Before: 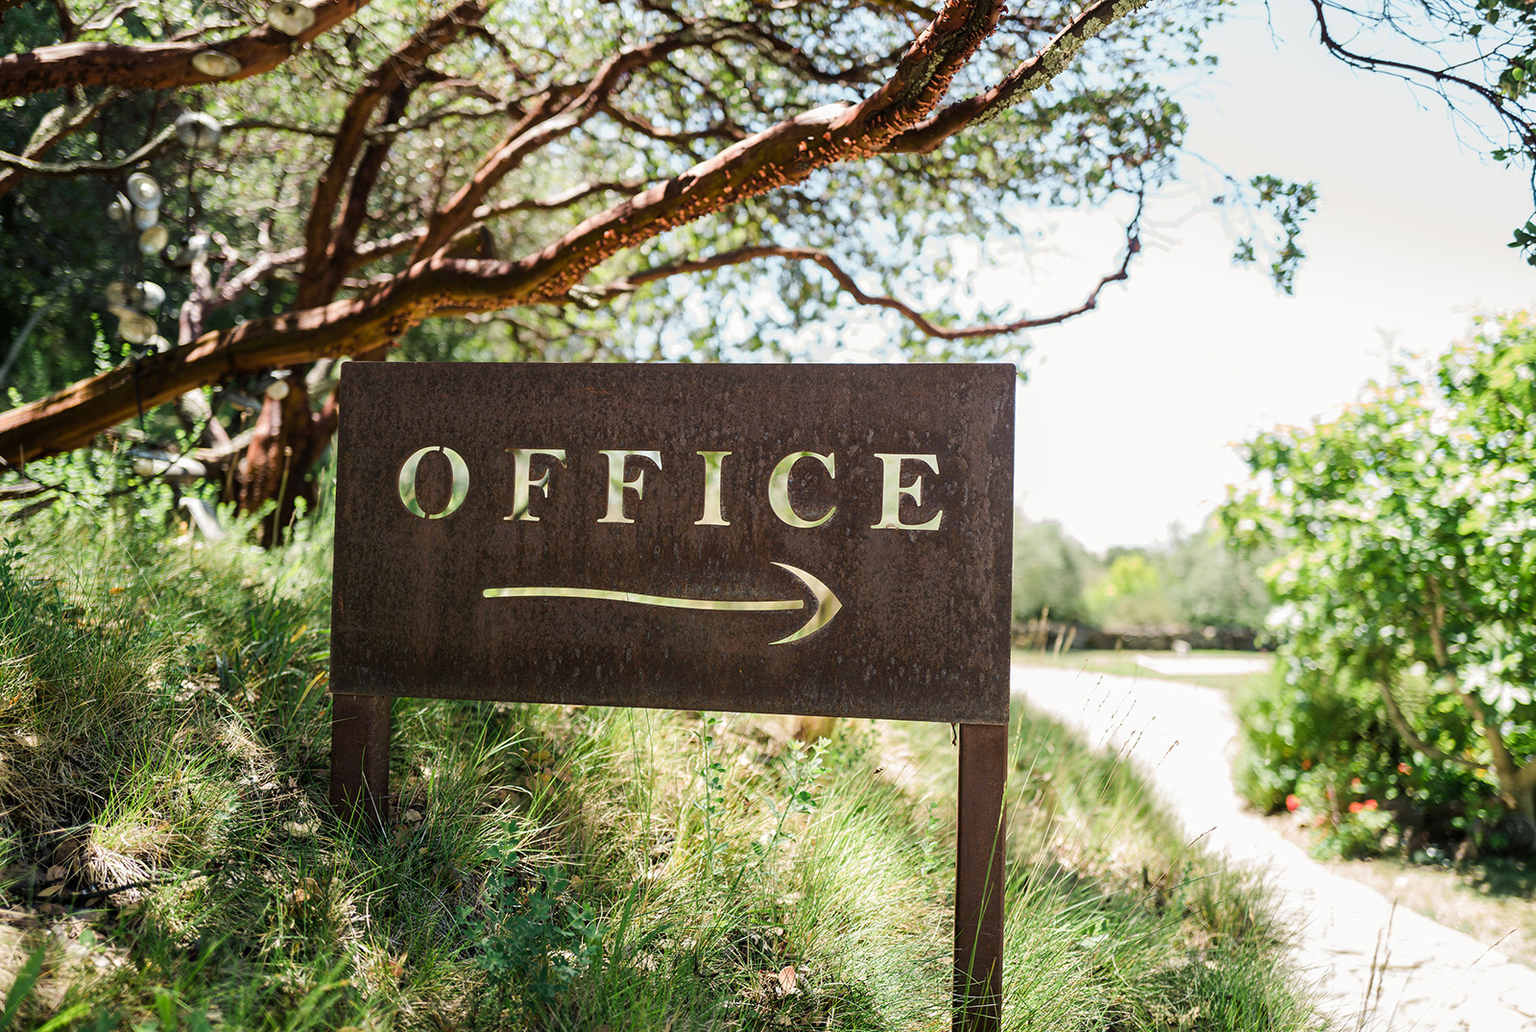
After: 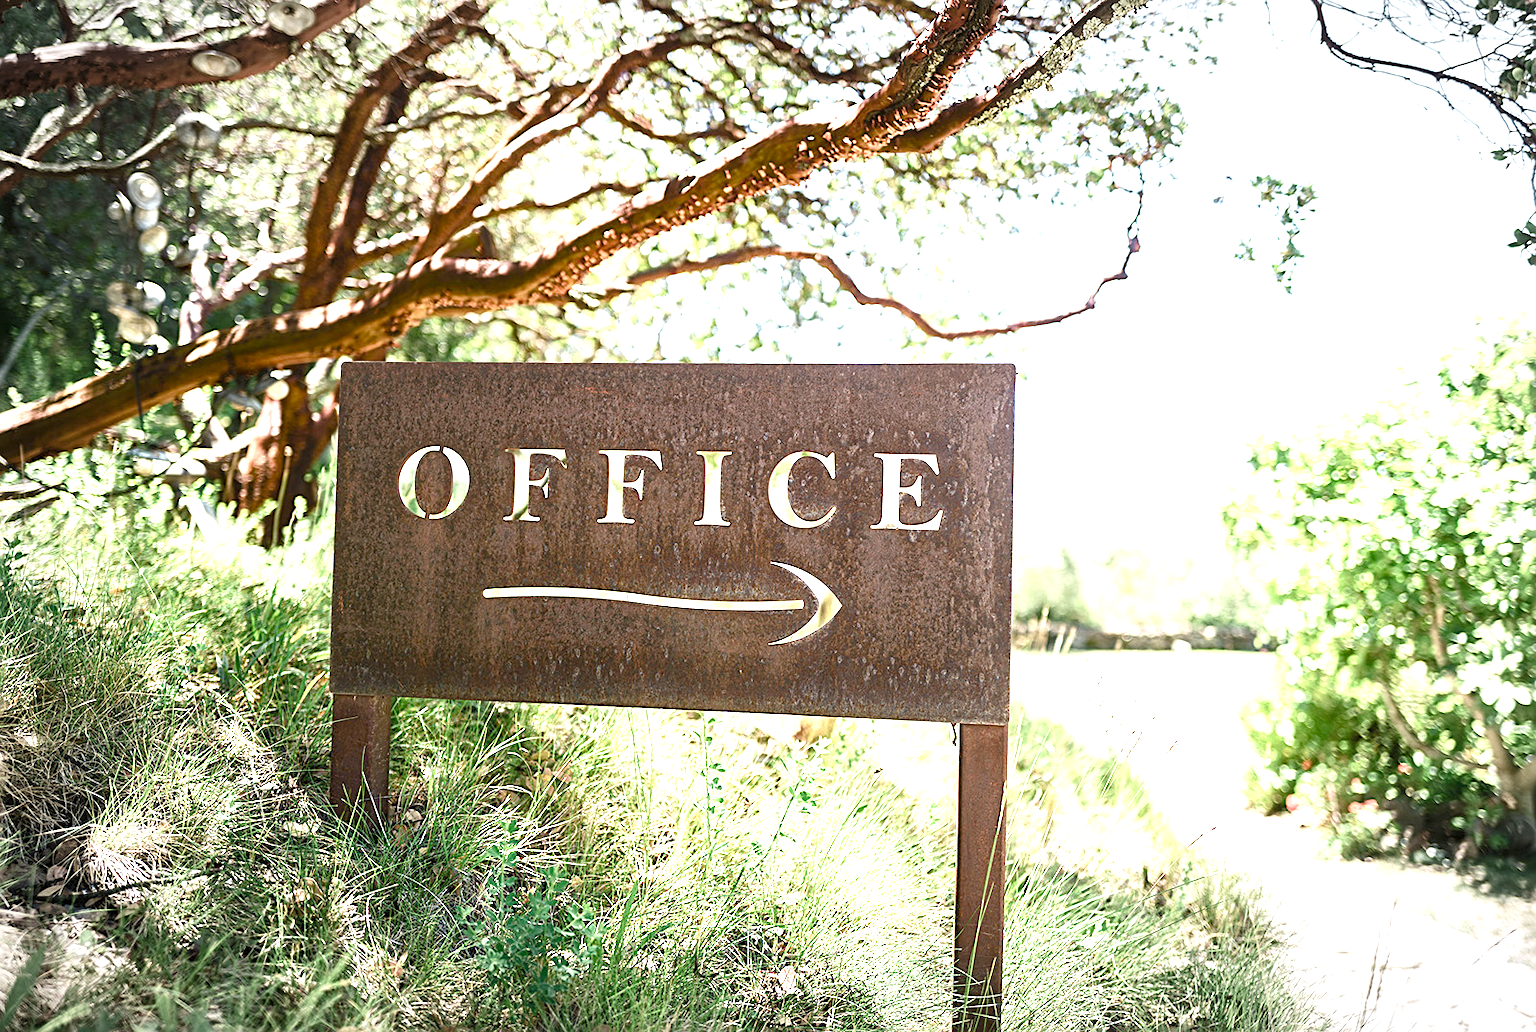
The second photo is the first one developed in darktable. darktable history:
color balance rgb: shadows lift › chroma 1%, shadows lift › hue 113°, highlights gain › chroma 0.2%, highlights gain › hue 333°, perceptual saturation grading › global saturation 20%, perceptual saturation grading › highlights -50%, perceptual saturation grading › shadows 25%, contrast -10%
exposure: black level correction 0, exposure 1.741 EV, compensate exposure bias true, compensate highlight preservation false
vignetting: automatic ratio true
sharpen: on, module defaults
